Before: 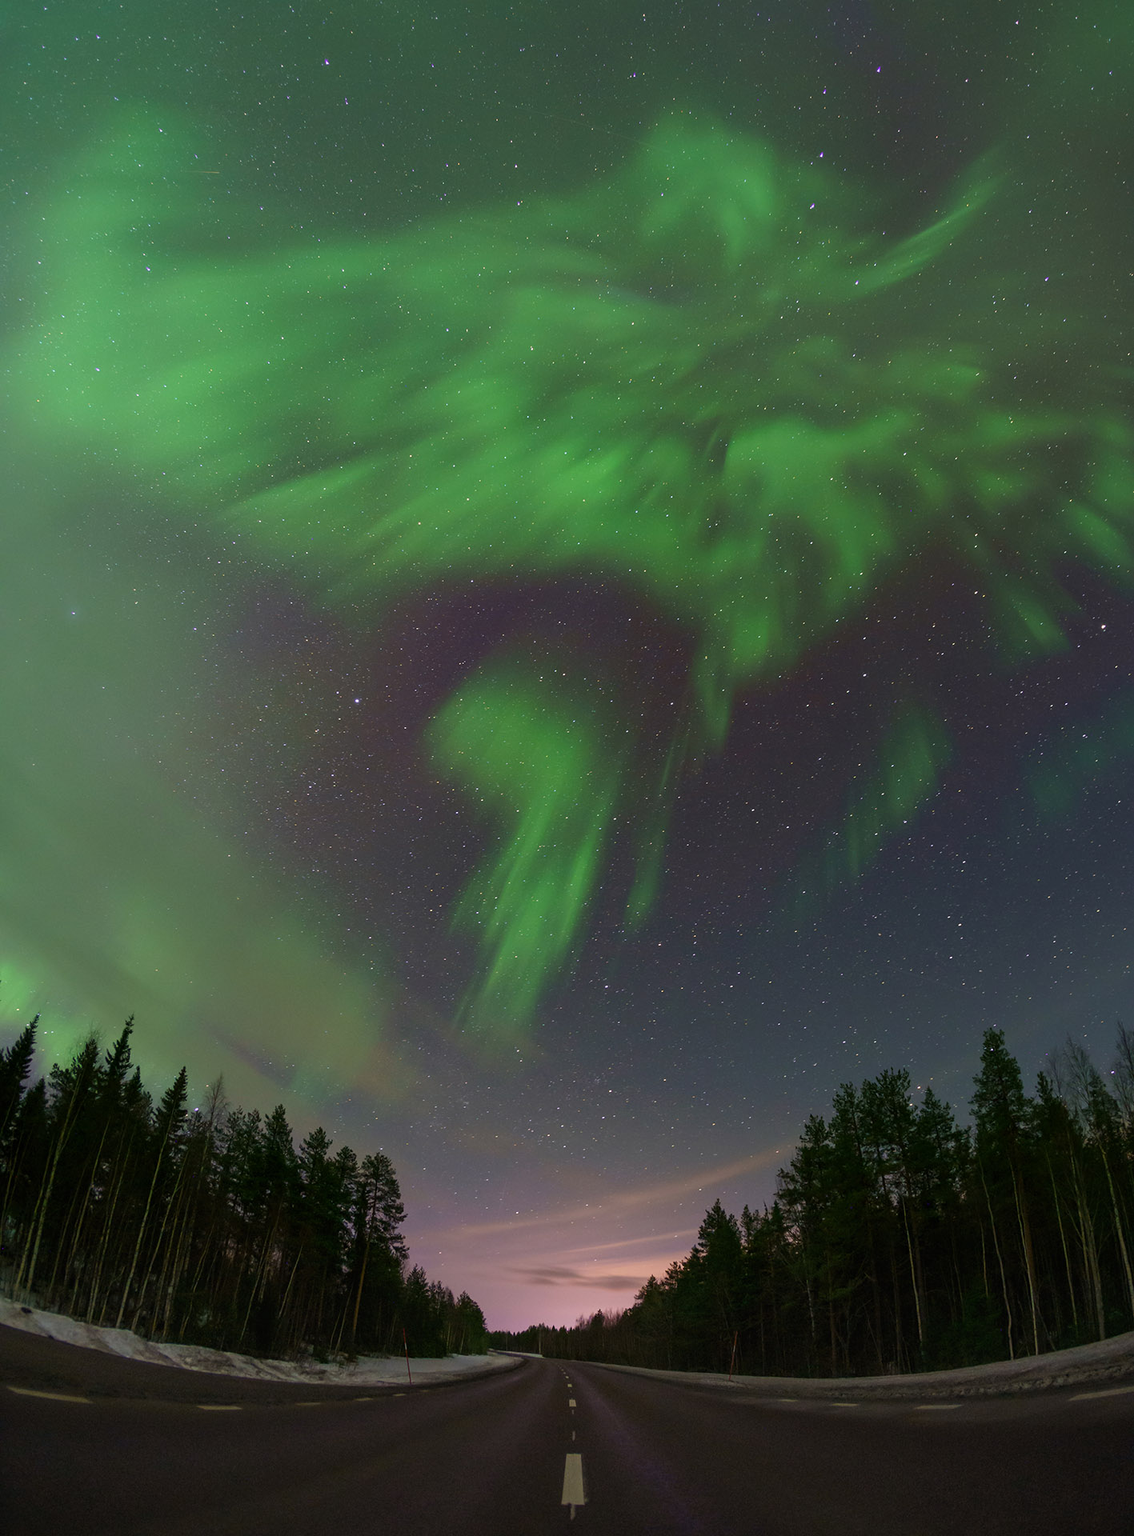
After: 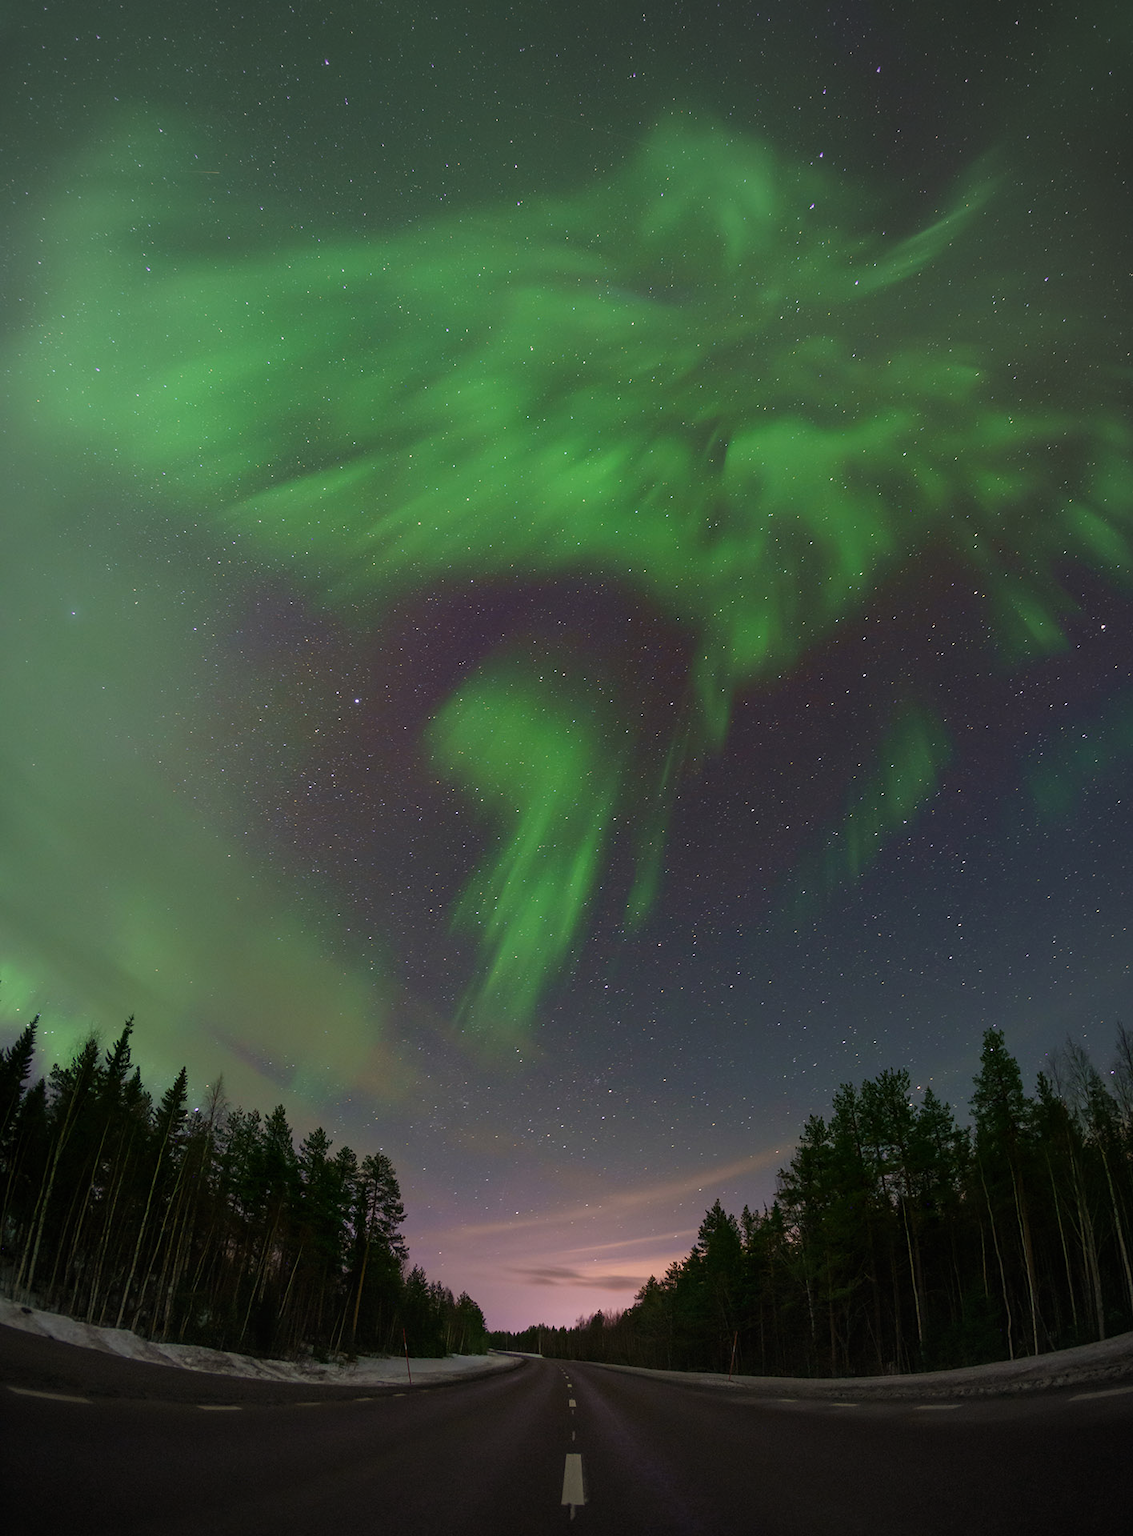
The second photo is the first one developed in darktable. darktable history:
vignetting: fall-off start 67.13%, width/height ratio 1.006, unbound false
